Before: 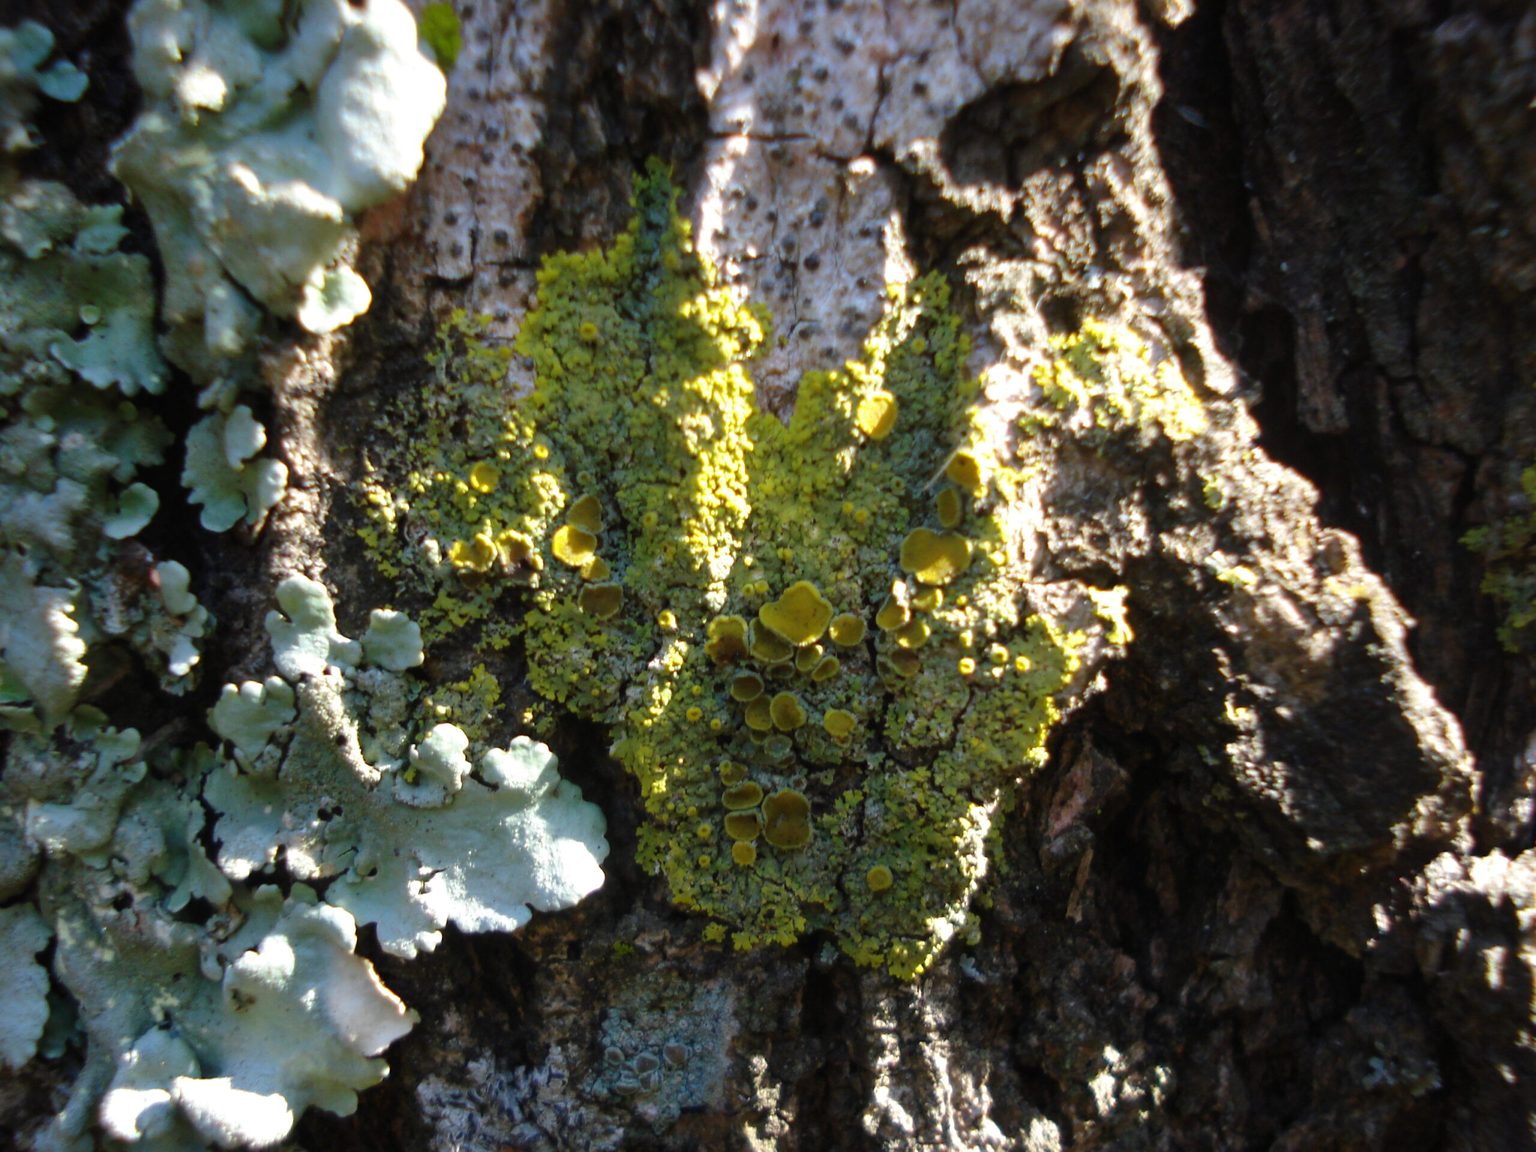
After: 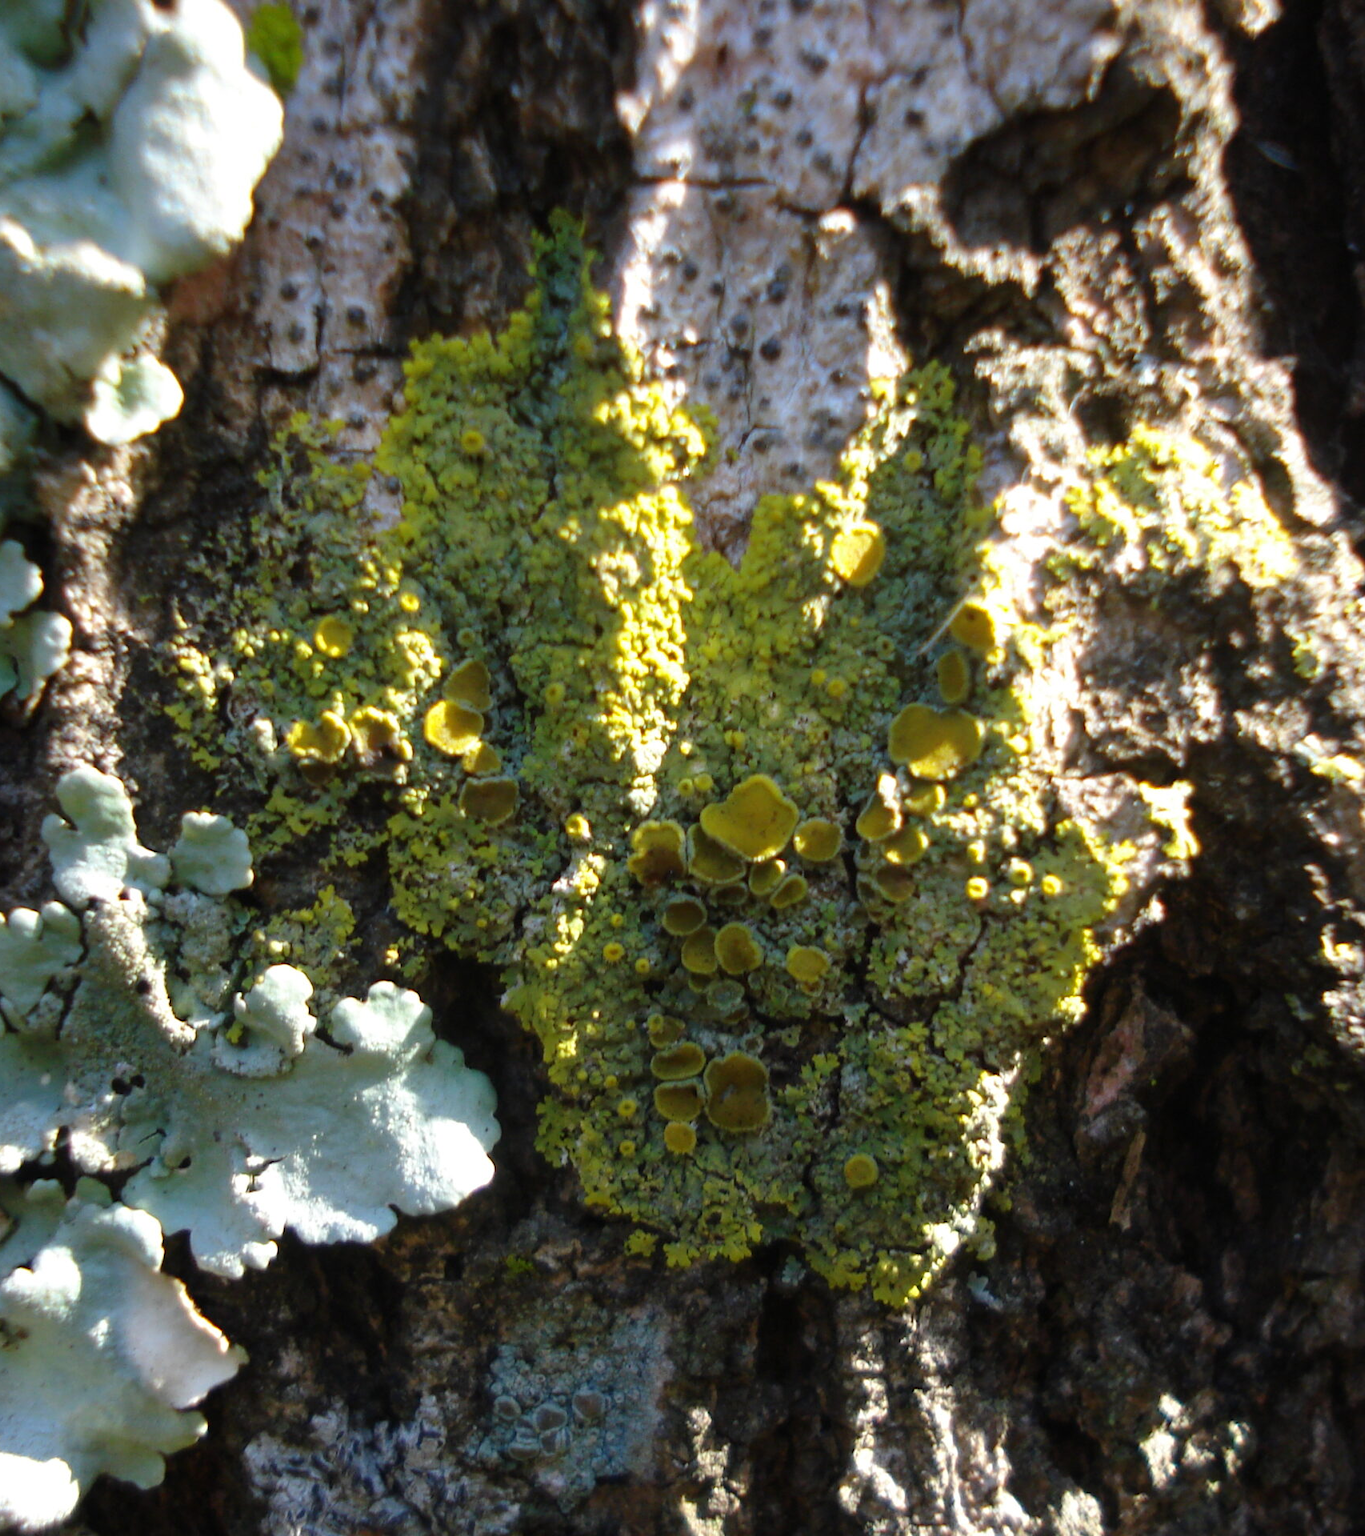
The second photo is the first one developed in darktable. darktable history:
crop and rotate: left 15.254%, right 18.035%
